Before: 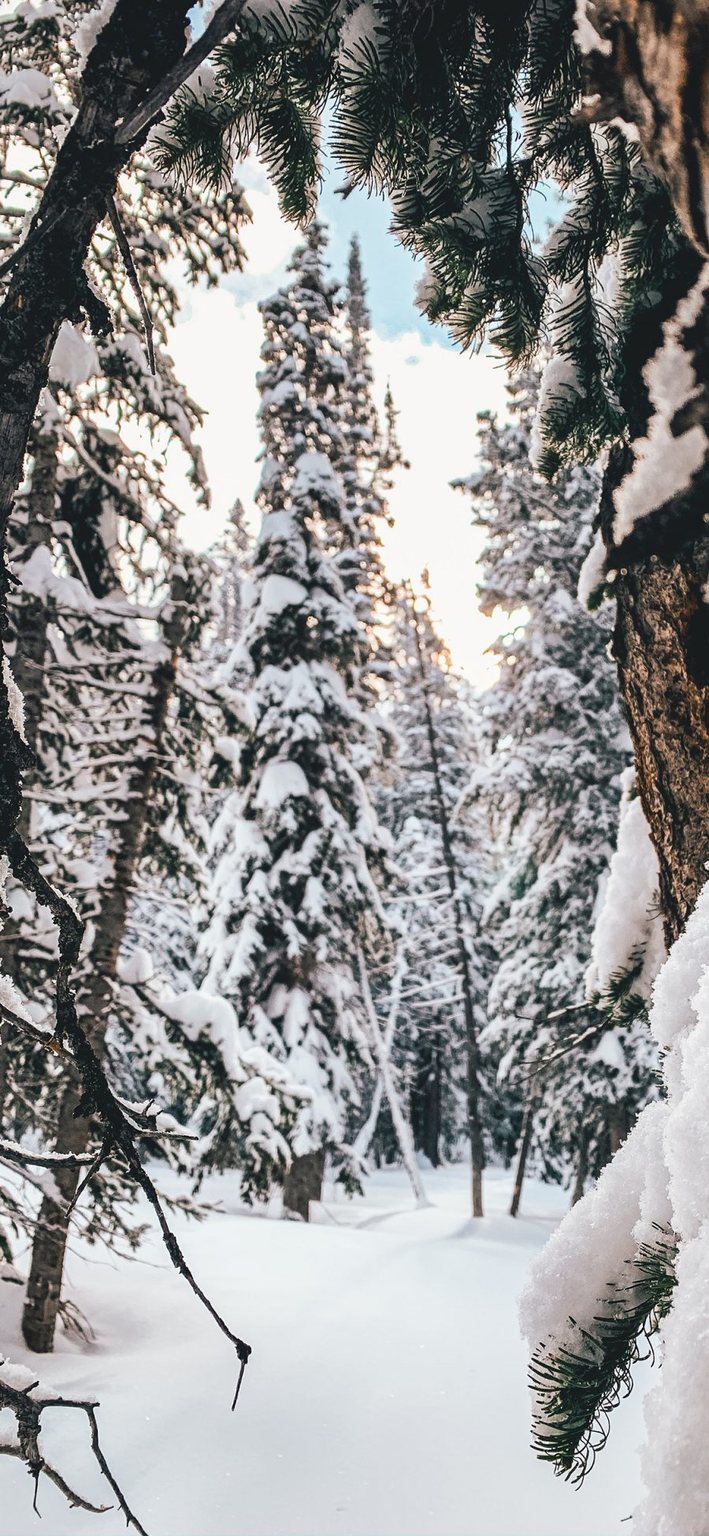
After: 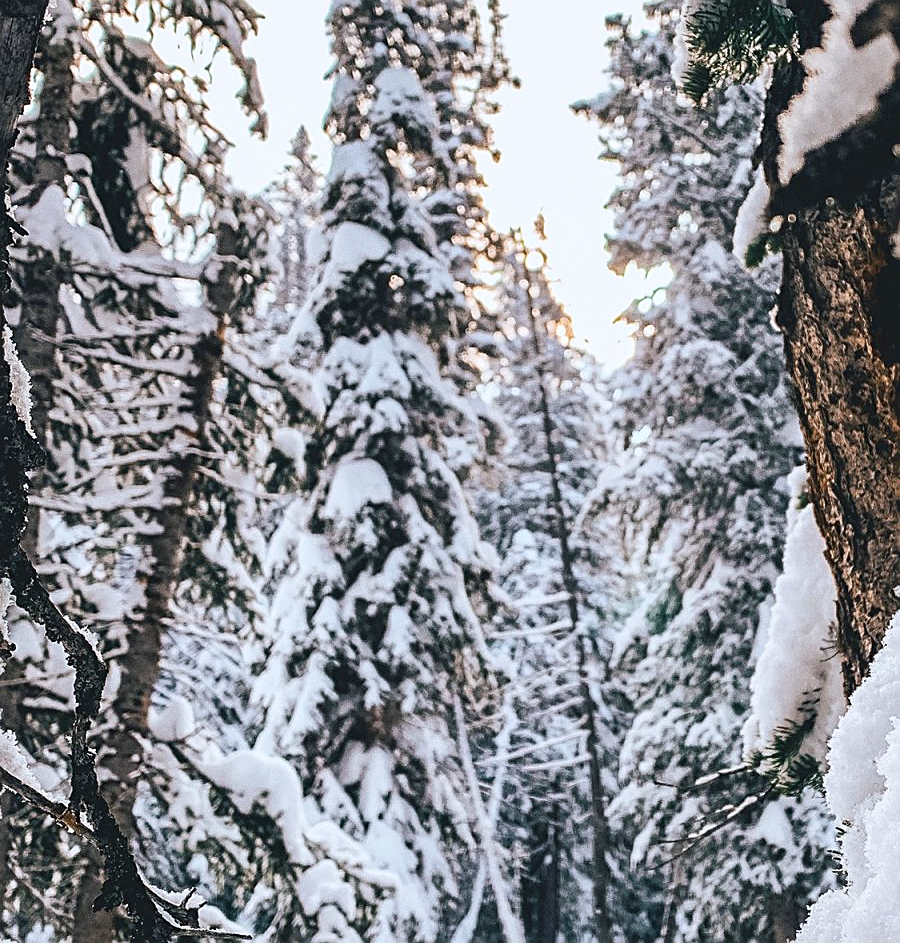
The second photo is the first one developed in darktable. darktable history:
sharpen: on, module defaults
color contrast: green-magenta contrast 1.1, blue-yellow contrast 1.1, unbound 0
crop and rotate: top 26.056%, bottom 25.543%
white balance: red 0.974, blue 1.044
grain: on, module defaults
